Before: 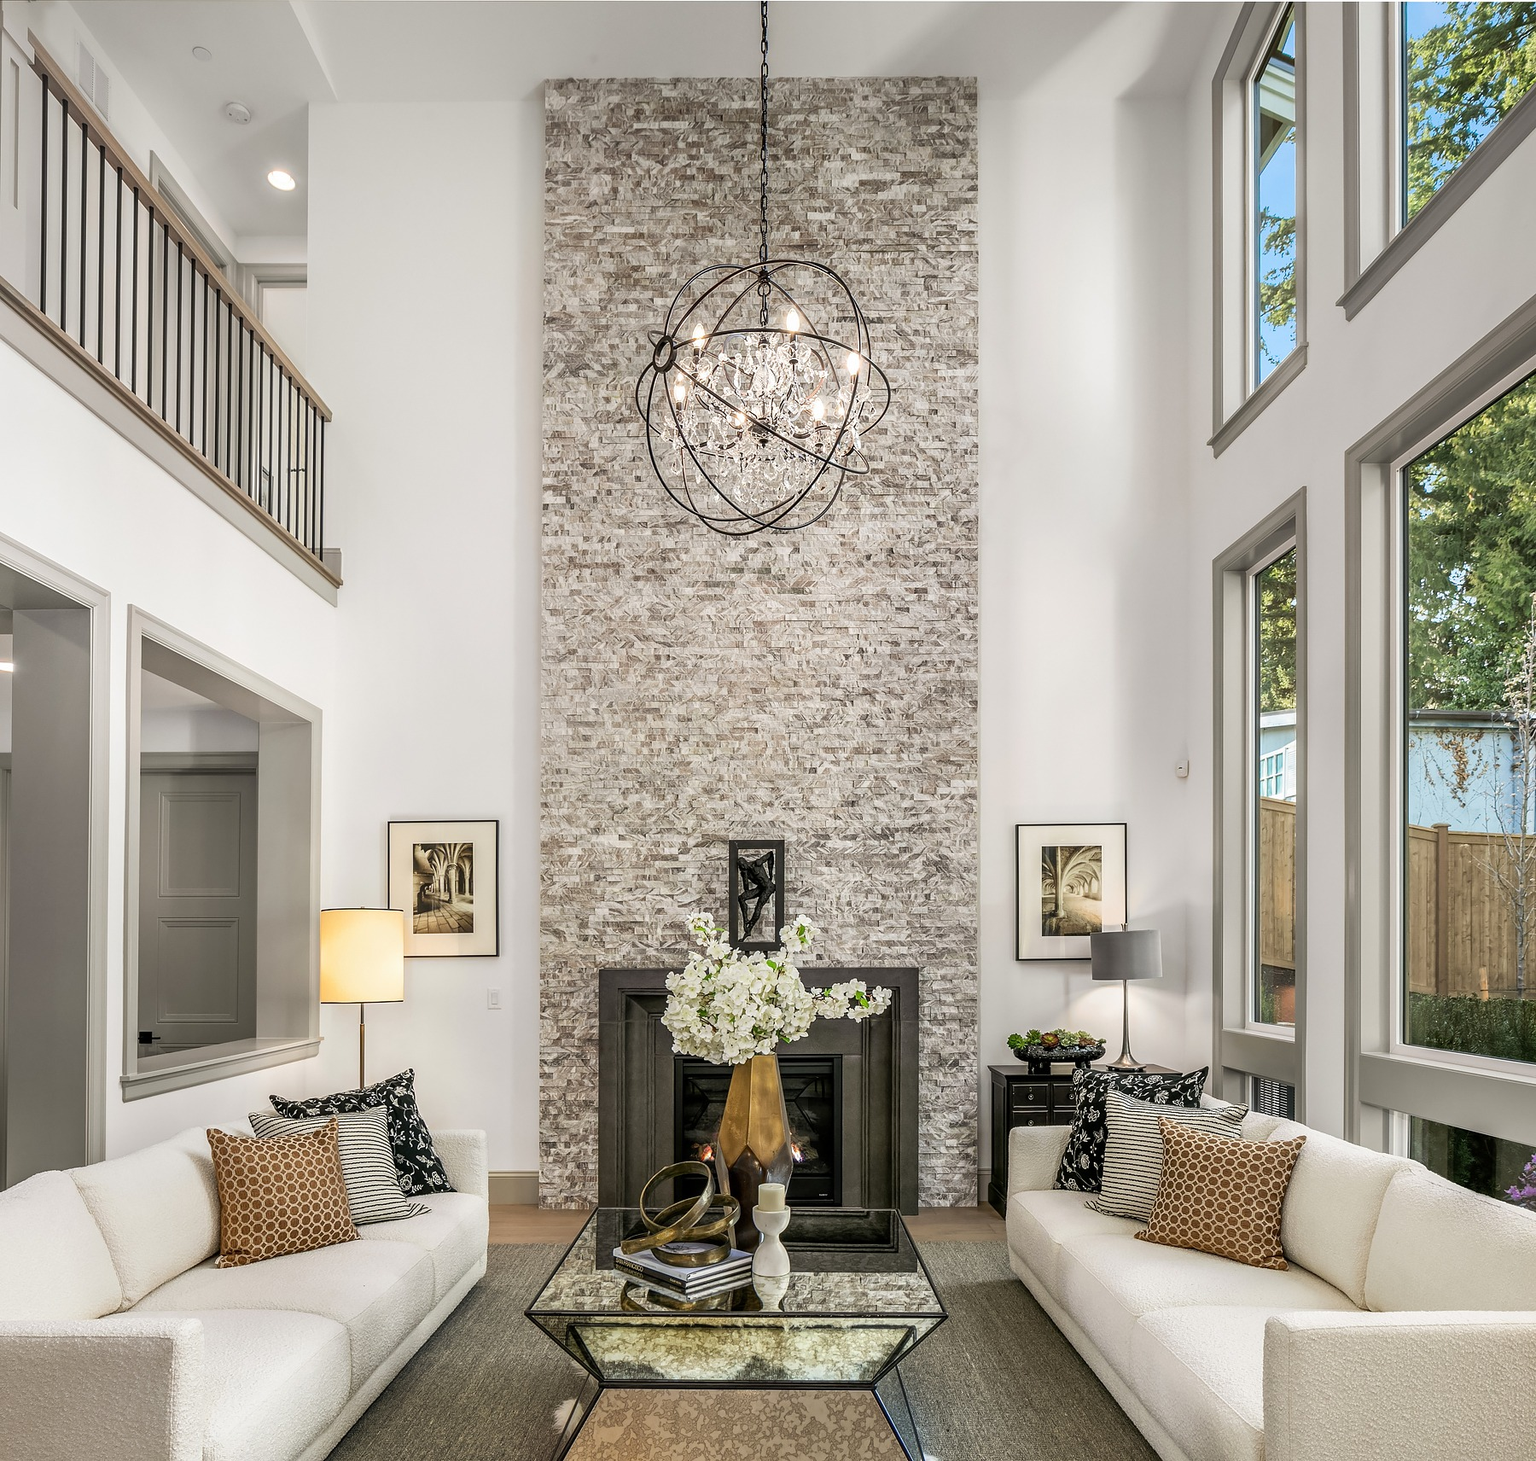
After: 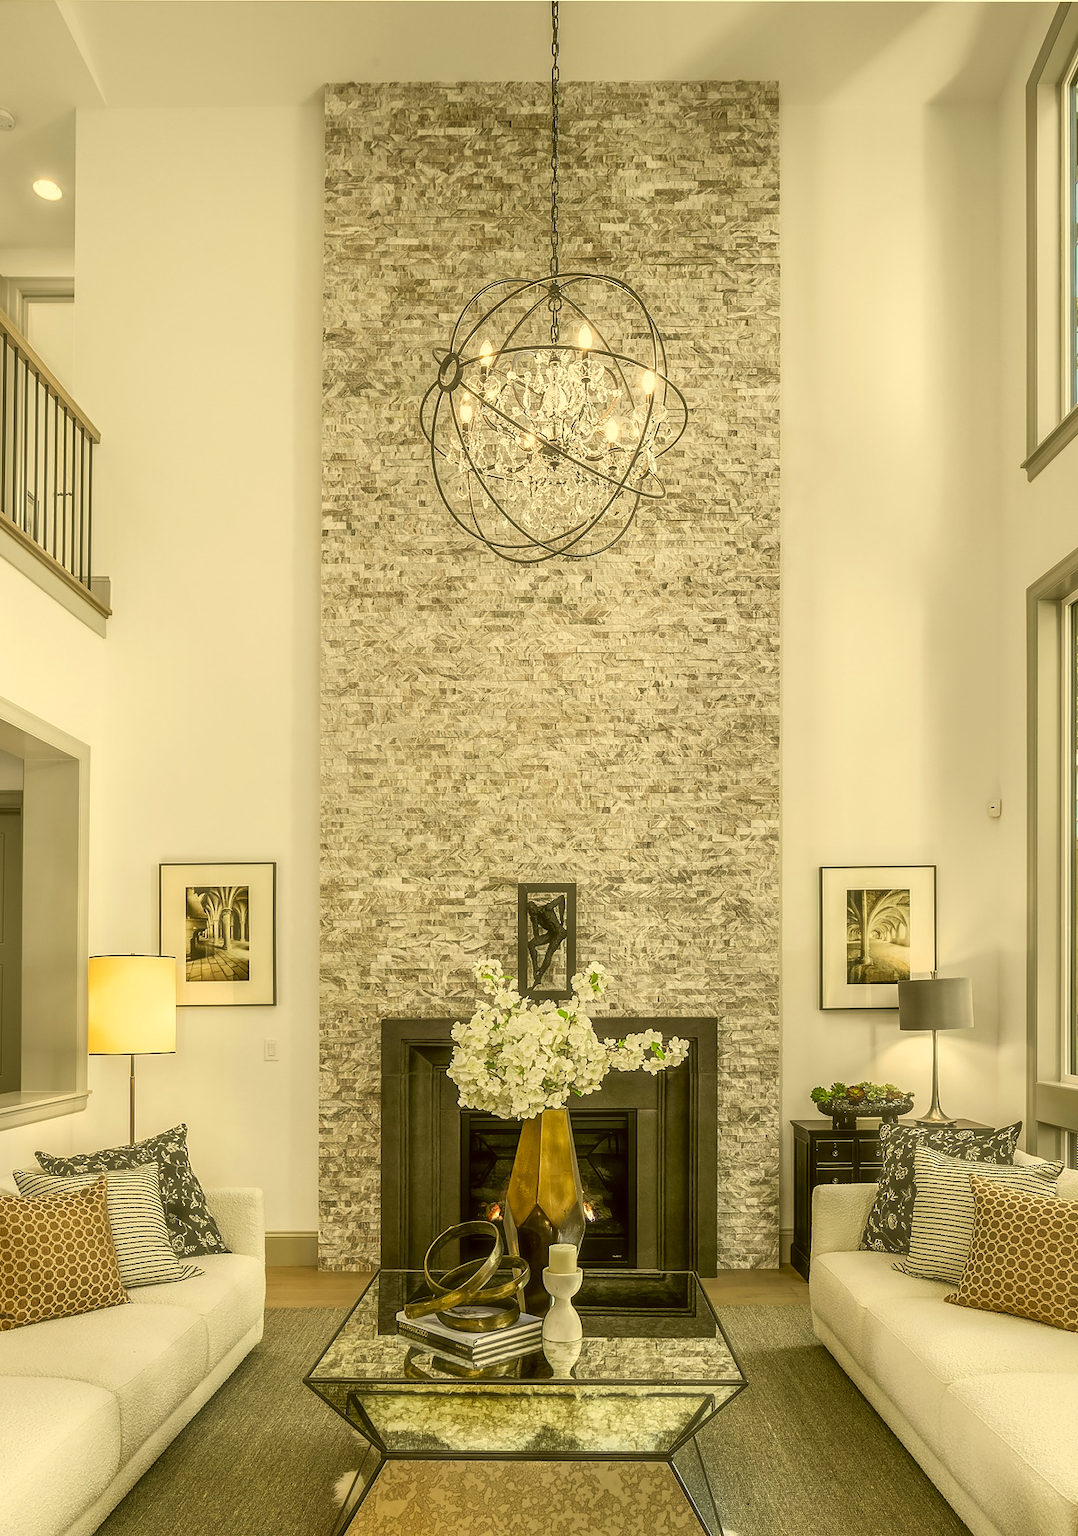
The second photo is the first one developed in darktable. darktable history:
haze removal: strength -0.112, compatibility mode true, adaptive false
color correction: highlights a* 0.103, highlights b* 29.29, shadows a* -0.278, shadows b* 21.24
crop: left 15.408%, right 17.766%
